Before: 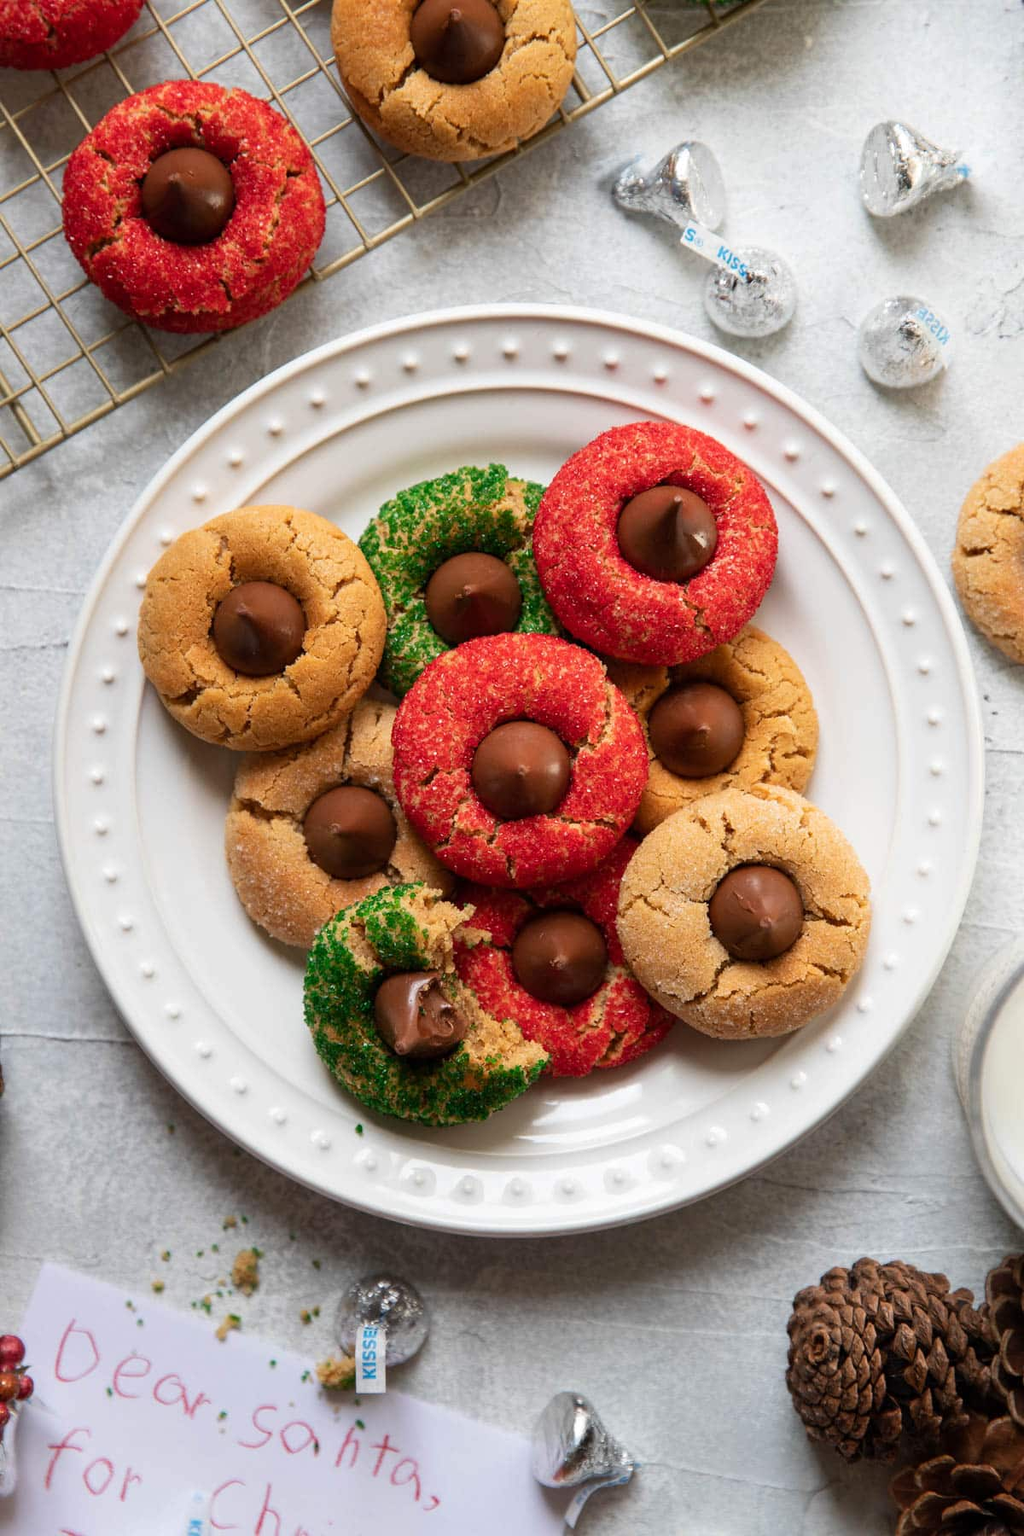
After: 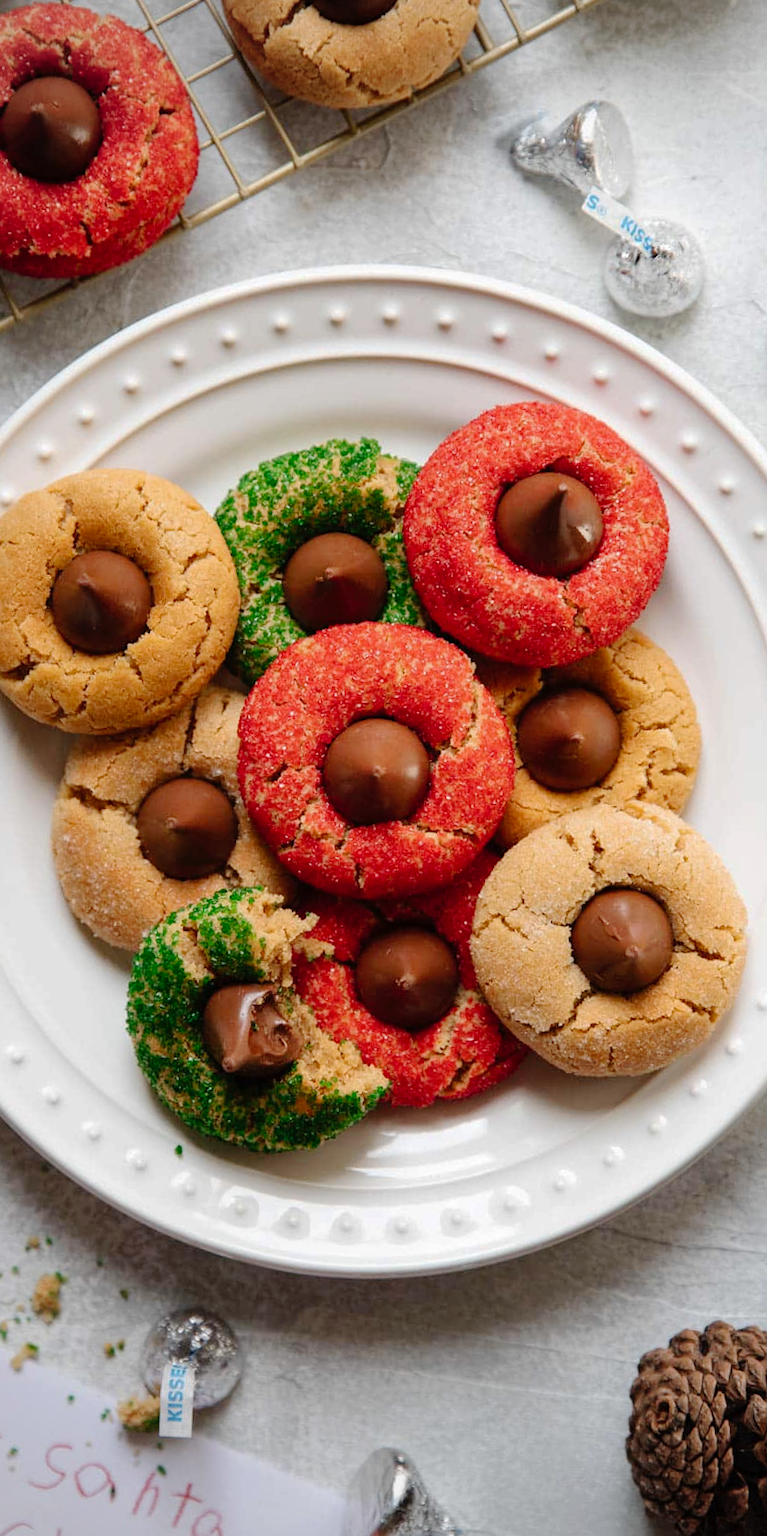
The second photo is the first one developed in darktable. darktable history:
tone curve: curves: ch0 [(0, 0) (0.003, 0.006) (0.011, 0.014) (0.025, 0.024) (0.044, 0.035) (0.069, 0.046) (0.1, 0.074) (0.136, 0.115) (0.177, 0.161) (0.224, 0.226) (0.277, 0.293) (0.335, 0.364) (0.399, 0.441) (0.468, 0.52) (0.543, 0.58) (0.623, 0.657) (0.709, 0.72) (0.801, 0.794) (0.898, 0.883) (1, 1)], preserve colors none
crop and rotate: angle -3.27°, left 14.277%, top 0.028%, right 10.766%, bottom 0.028%
vignetting: fall-off radius 60.92%
